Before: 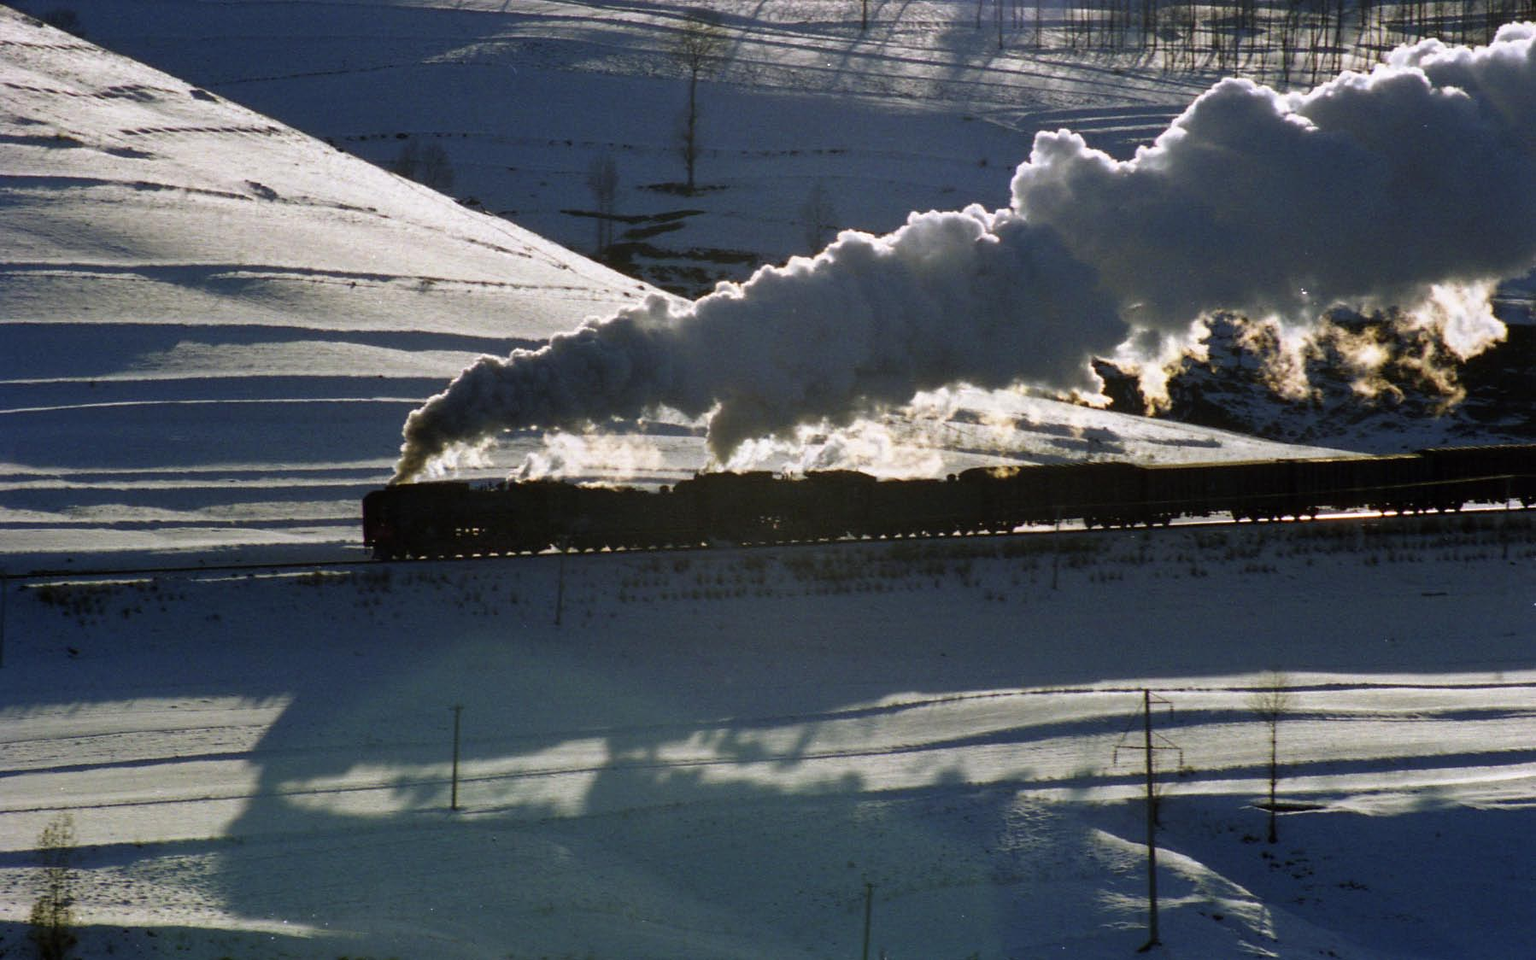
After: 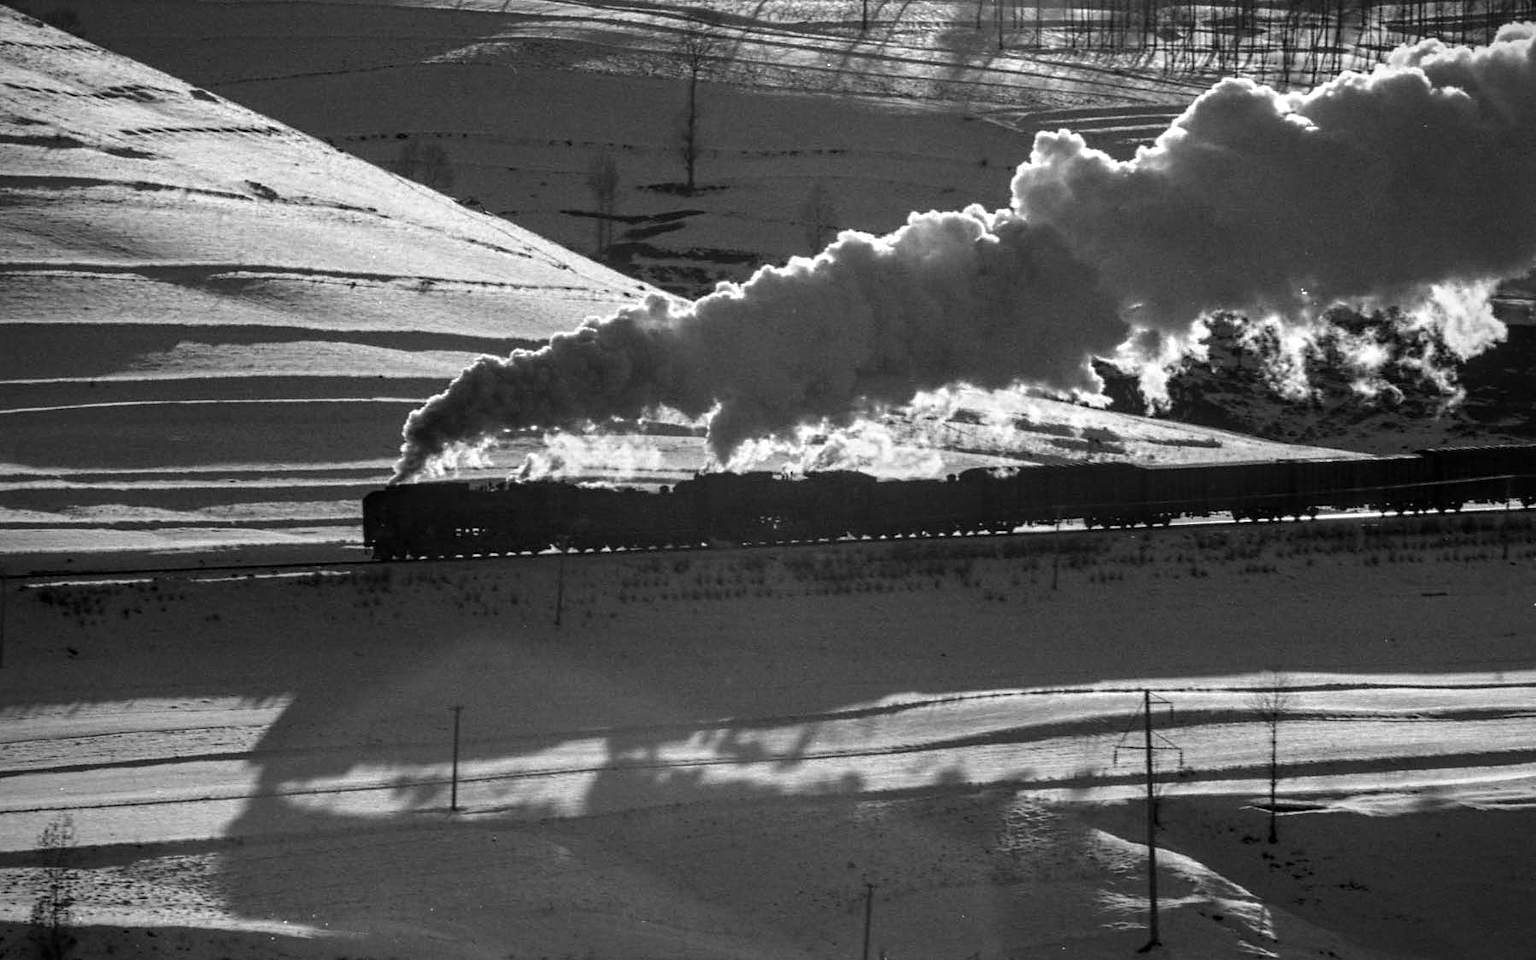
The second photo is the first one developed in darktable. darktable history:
local contrast: on, module defaults
monochrome: on, module defaults
contrast equalizer: octaves 7, y [[0.509, 0.514, 0.523, 0.542, 0.578, 0.603], [0.5 ×6], [0.509, 0.514, 0.523, 0.542, 0.578, 0.603], [0.001, 0.002, 0.003, 0.005, 0.01, 0.013], [0.001, 0.002, 0.003, 0.005, 0.01, 0.013]]
exposure: black level correction -0.003, exposure 0.04 EV, compensate highlight preservation false
vignetting: fall-off start 88.53%, fall-off radius 44.2%, saturation 0.376, width/height ratio 1.161
